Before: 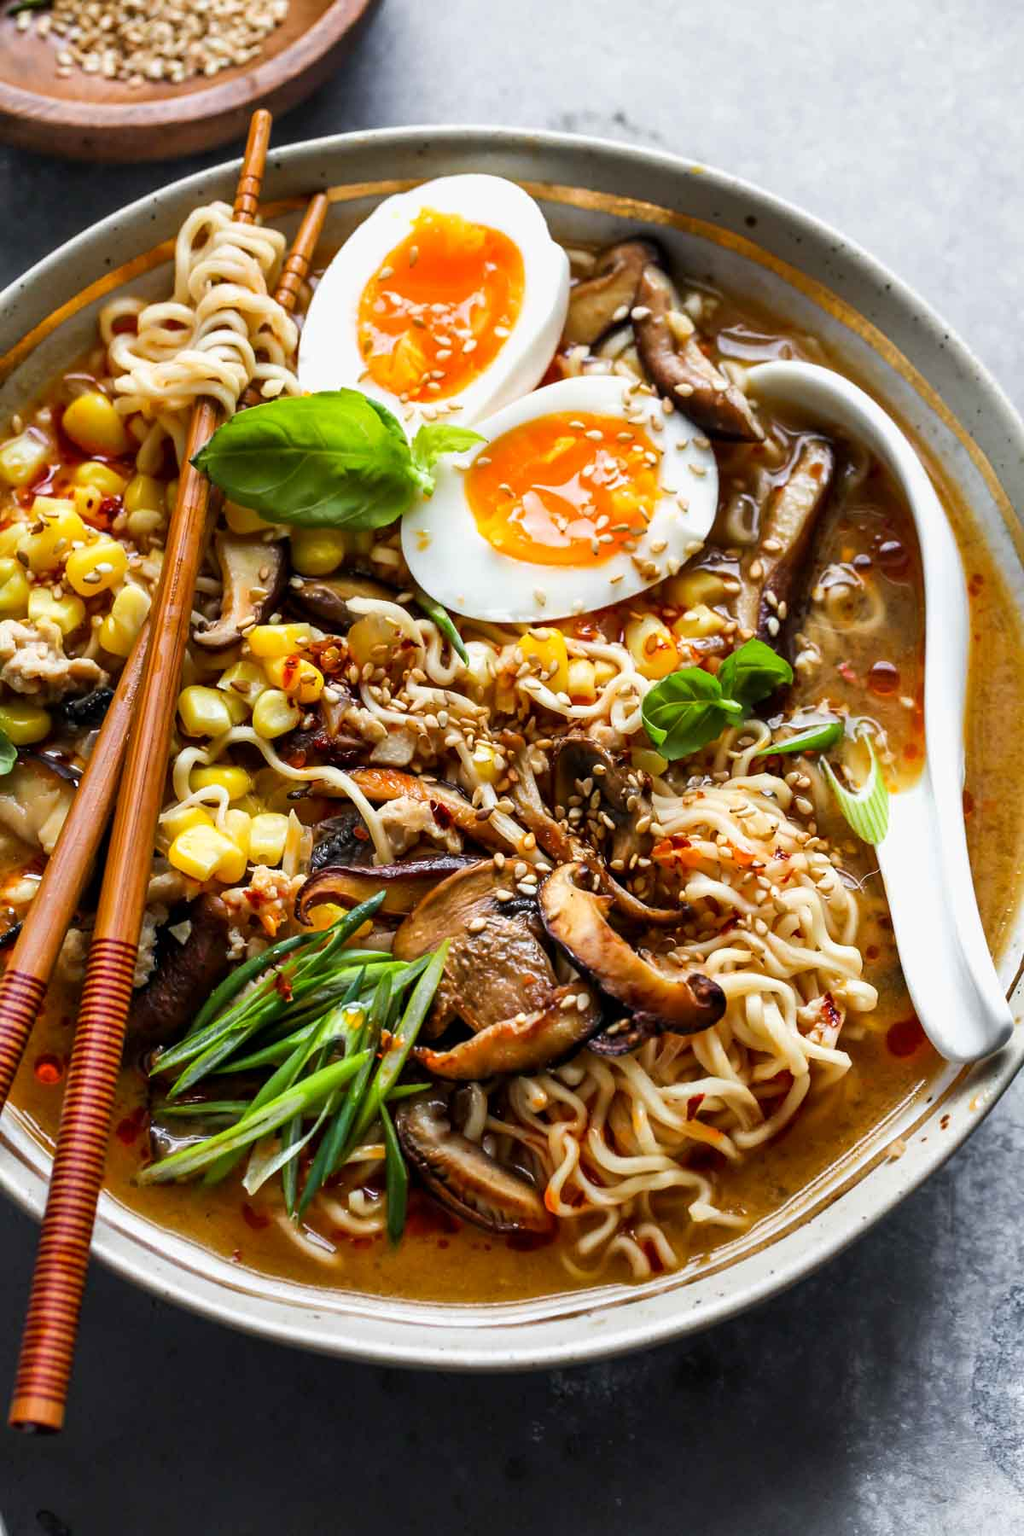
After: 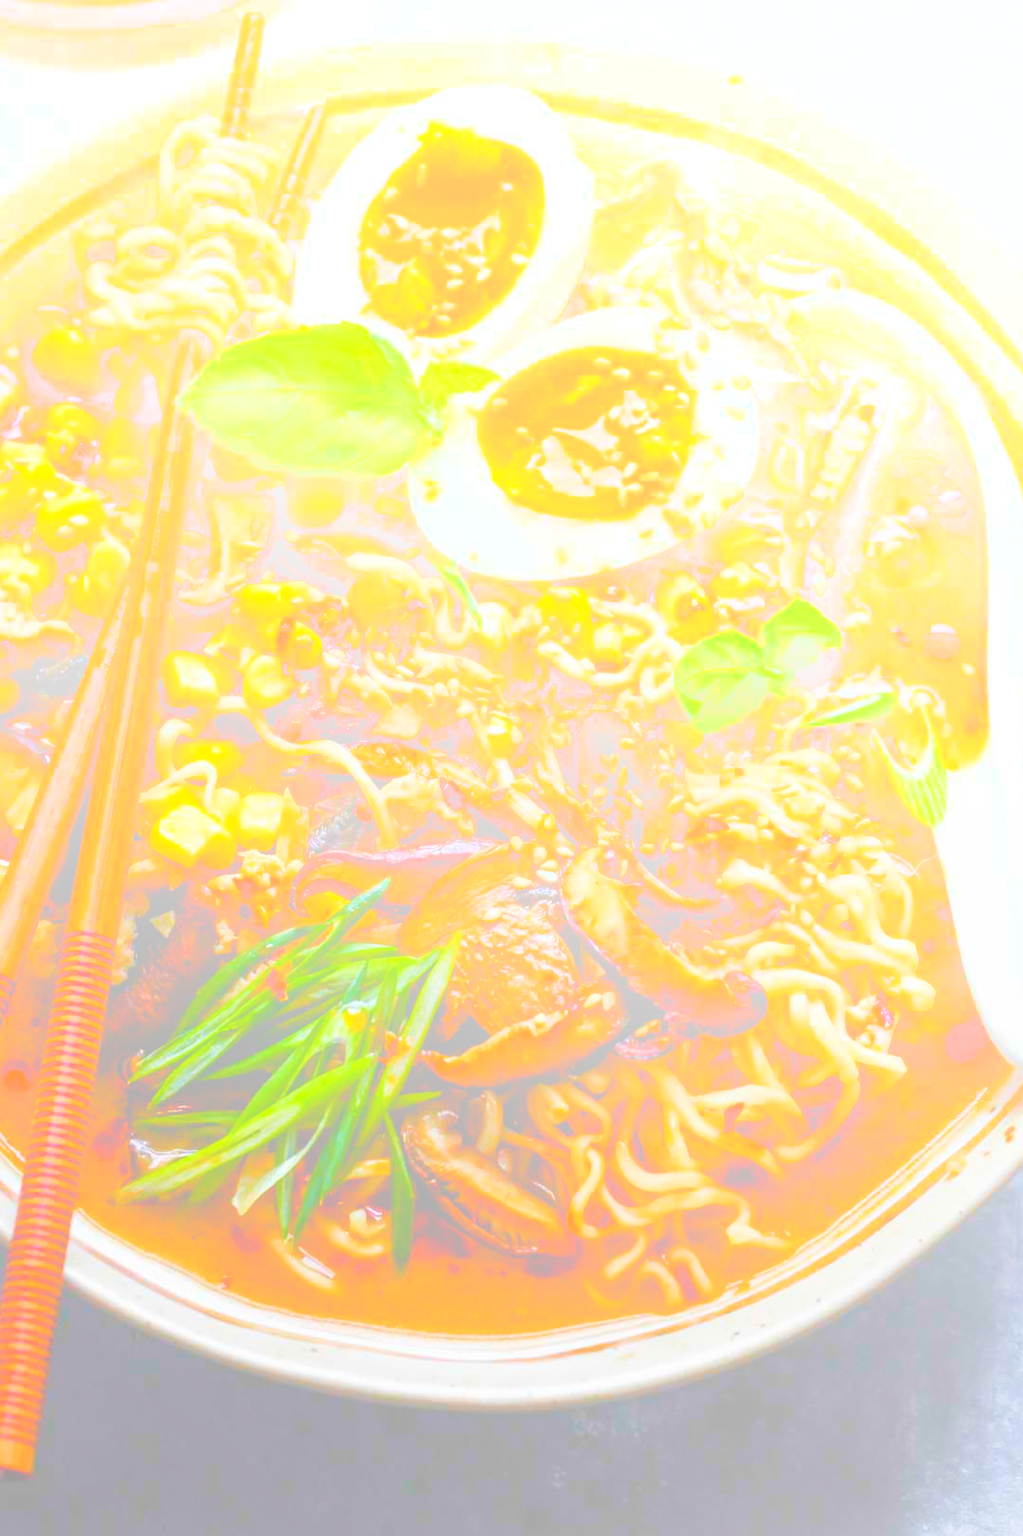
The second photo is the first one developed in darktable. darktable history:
crop: left 3.305%, top 6.436%, right 6.389%, bottom 3.258%
bloom: size 85%, threshold 5%, strength 85%
color balance rgb: perceptual saturation grading › global saturation 35%, perceptual saturation grading › highlights -25%, perceptual saturation grading › shadows 25%, global vibrance 10%
